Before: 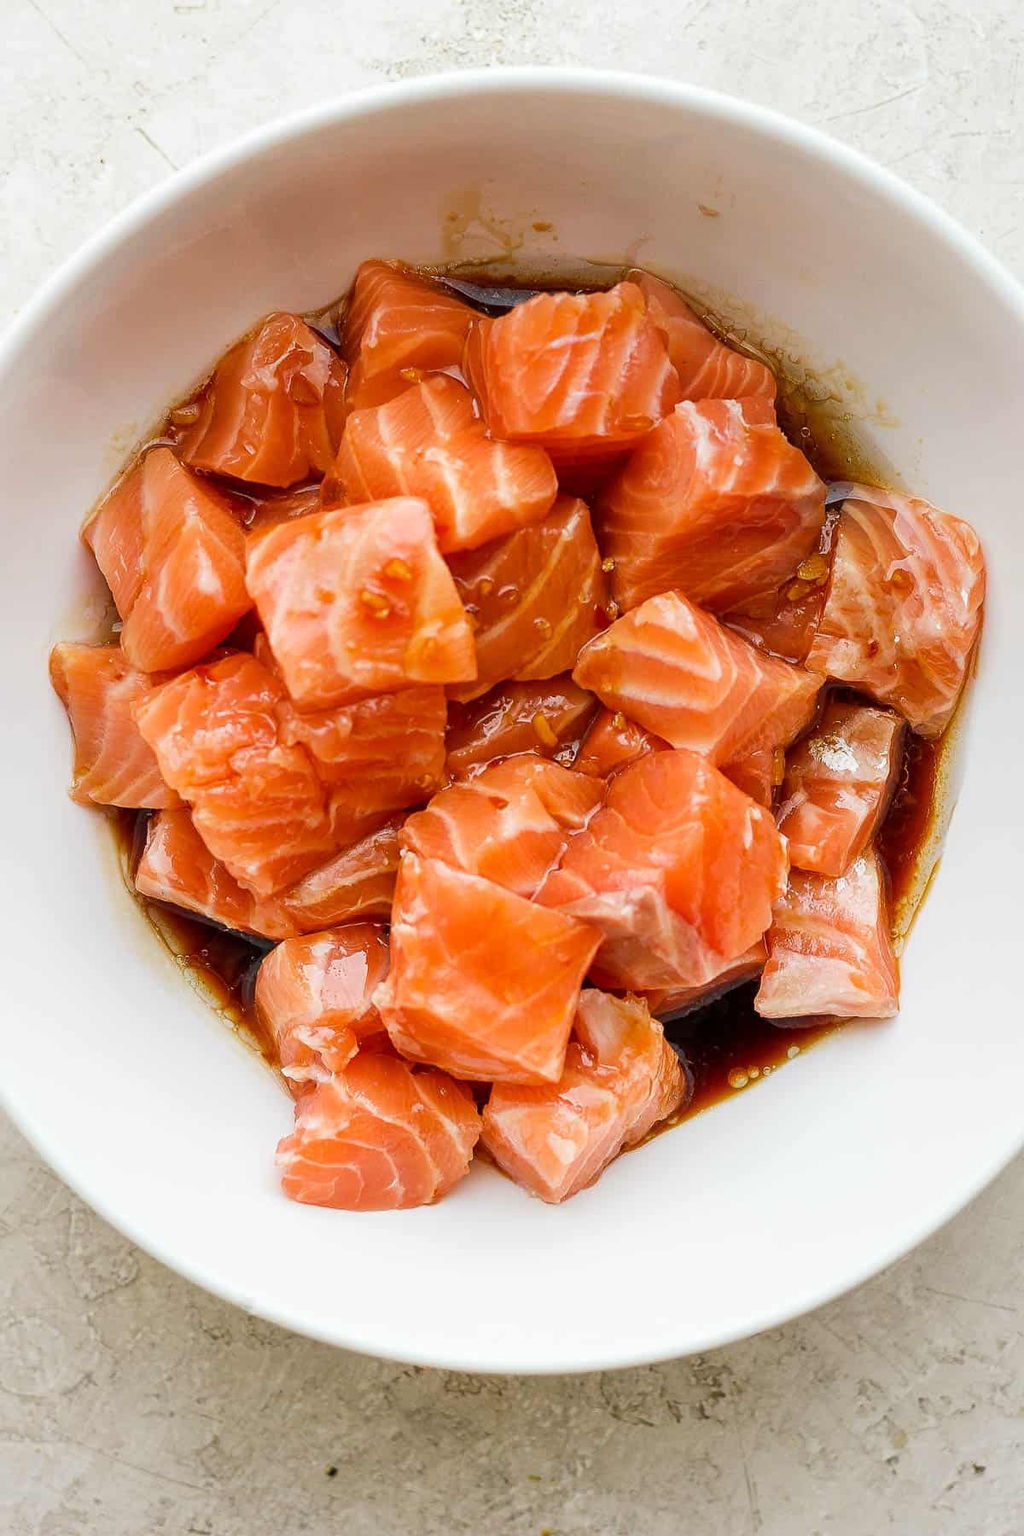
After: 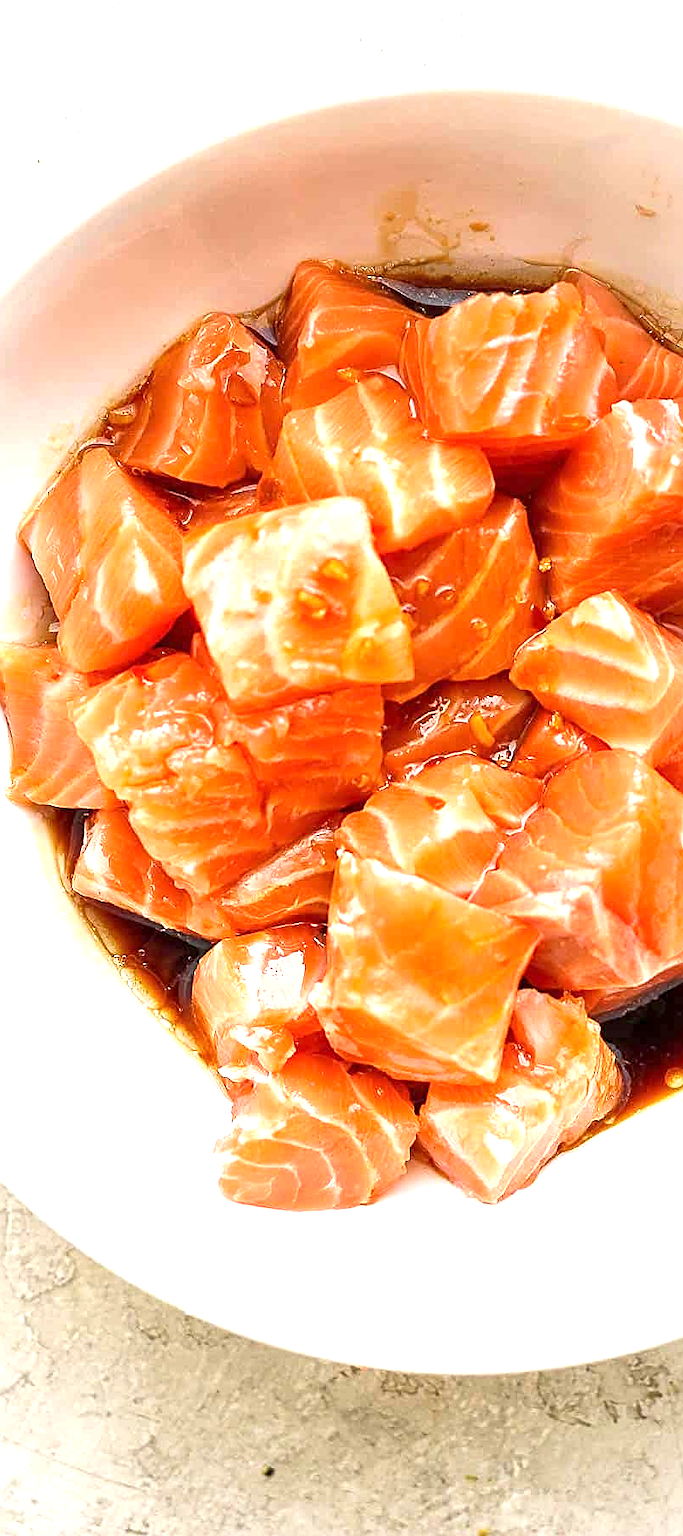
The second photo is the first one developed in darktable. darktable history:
sharpen: on, module defaults
exposure: exposure 1.074 EV, compensate highlight preservation false
crop and rotate: left 6.225%, right 26.999%
